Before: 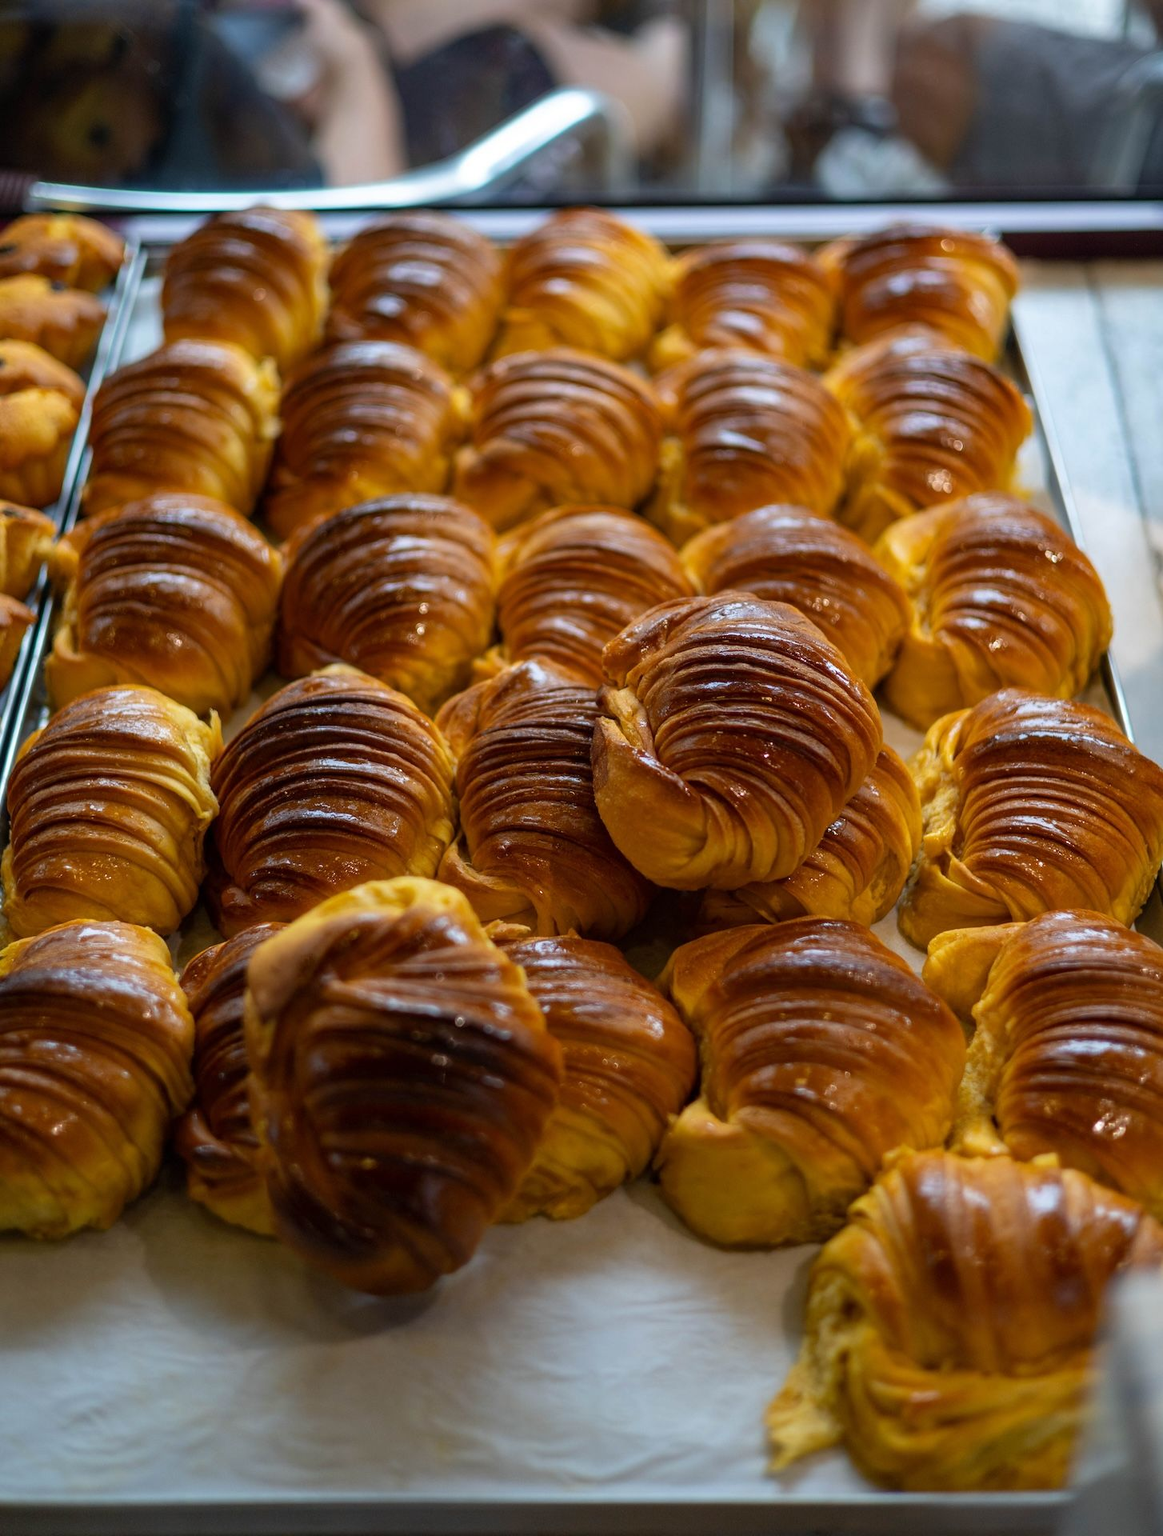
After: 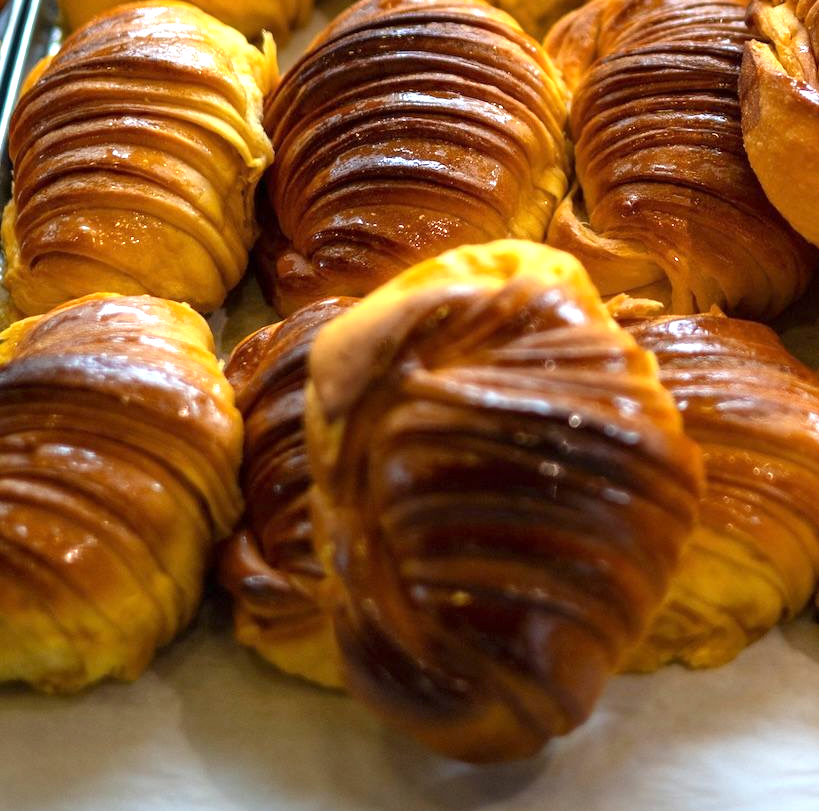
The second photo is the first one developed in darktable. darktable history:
crop: top 44.622%, right 43.61%, bottom 13.093%
exposure: exposure 1.071 EV, compensate highlight preservation false
